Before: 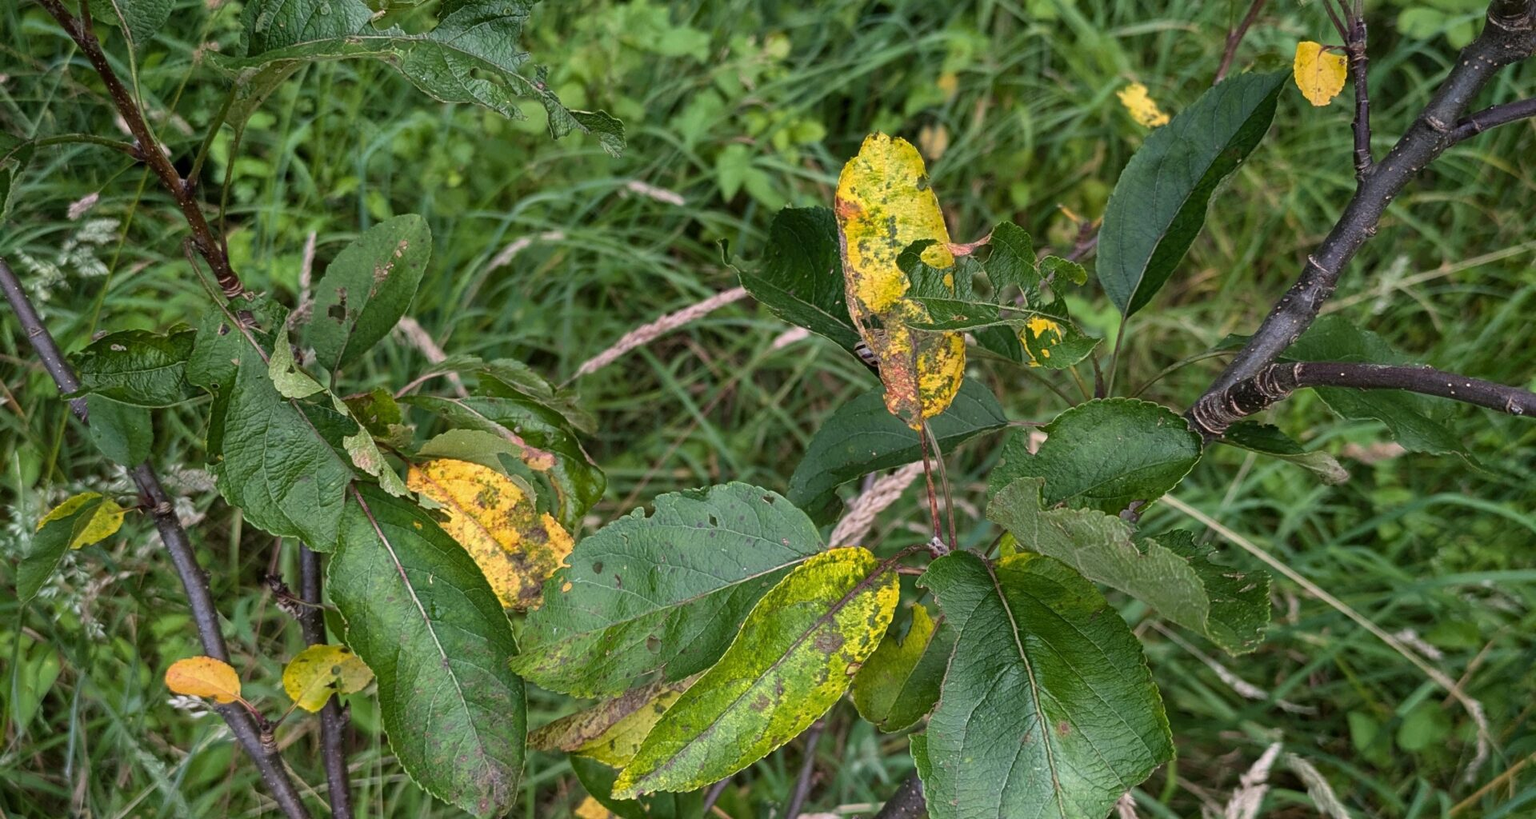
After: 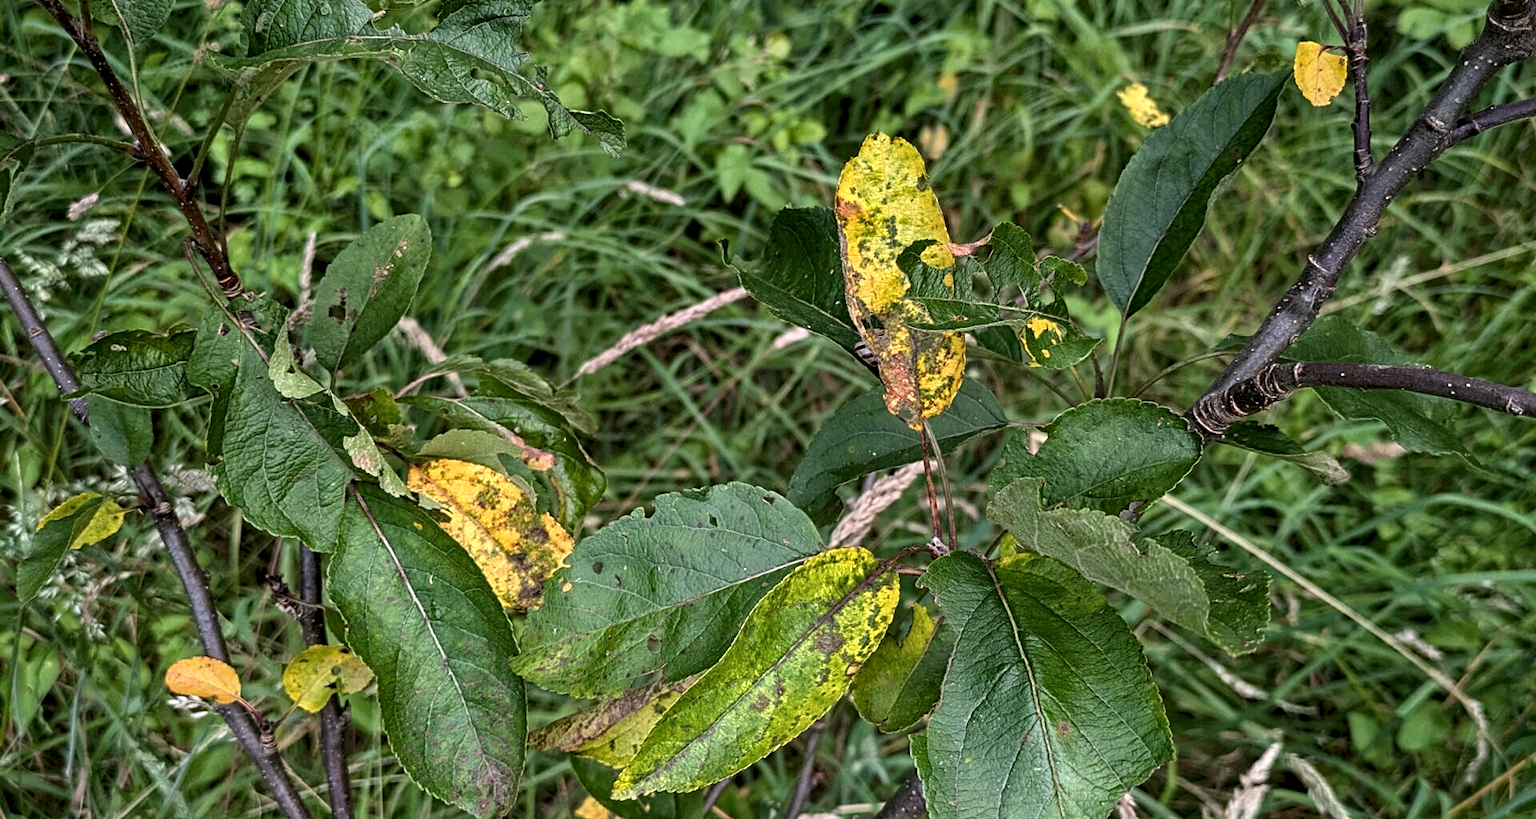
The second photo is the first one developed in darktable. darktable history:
local contrast: highlights 106%, shadows 102%, detail 119%, midtone range 0.2
contrast equalizer: octaves 7, y [[0.502, 0.517, 0.543, 0.576, 0.611, 0.631], [0.5 ×6], [0.5 ×6], [0 ×6], [0 ×6]]
